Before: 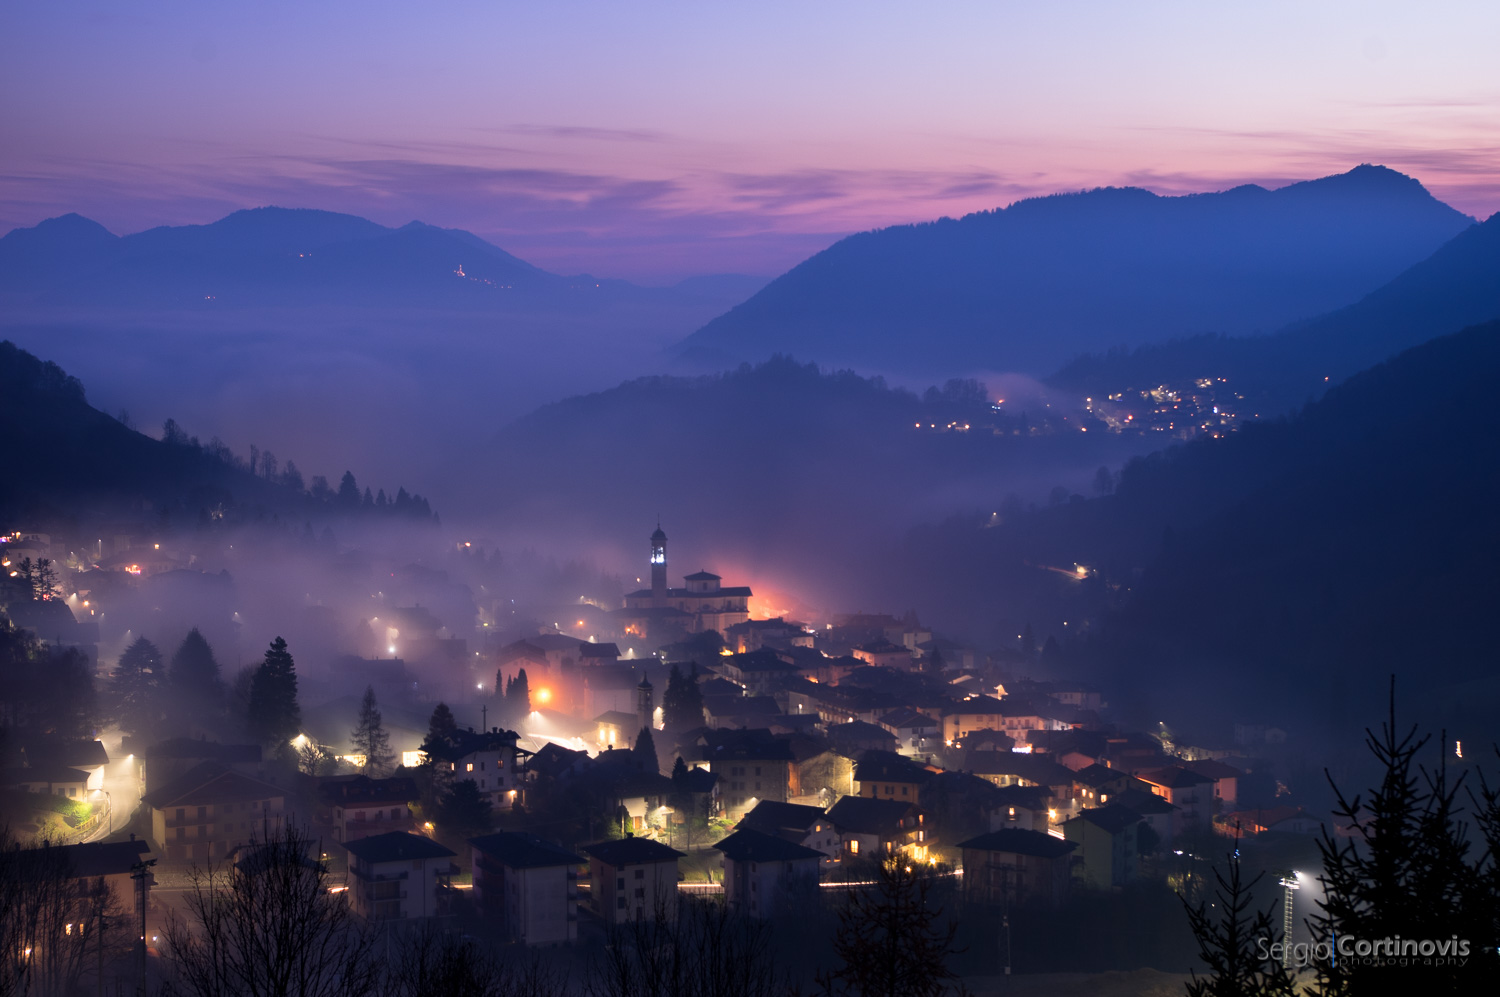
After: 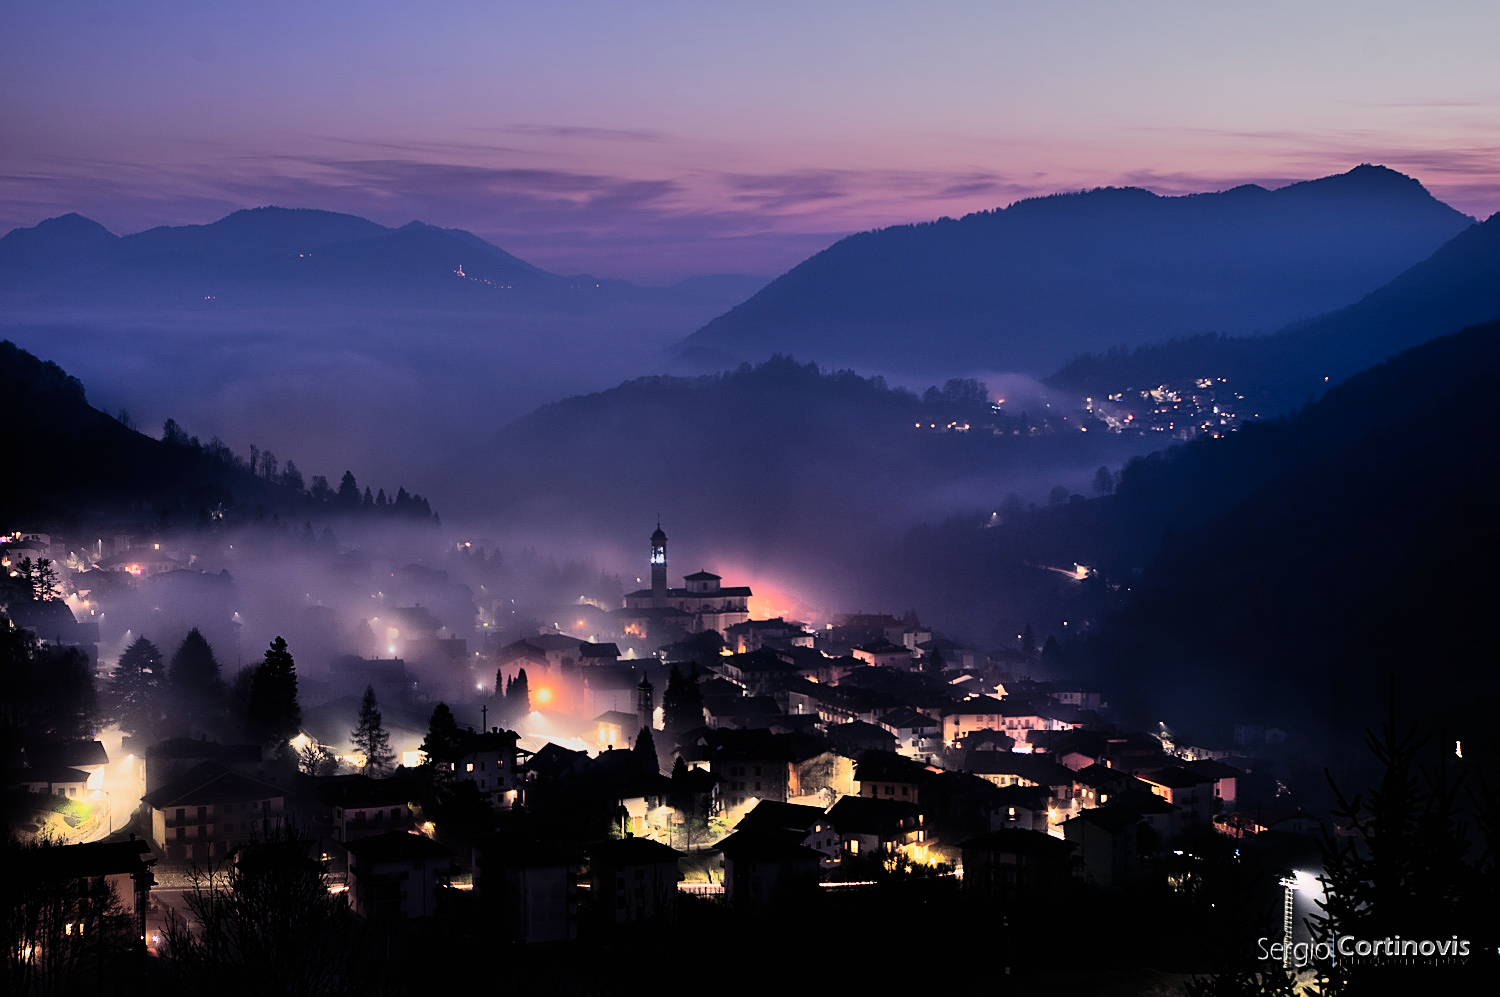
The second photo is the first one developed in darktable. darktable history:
shadows and highlights: shadows color adjustment 99.16%, highlights color adjustment 0.345%, low approximation 0.01, soften with gaussian
sharpen: on, module defaults
filmic rgb: black relative exposure -5.04 EV, white relative exposure 3.99 EV, threshold 5.98 EV, hardness 2.9, contrast 1.301, highlights saturation mix -30.73%, enable highlight reconstruction true
exposure: exposure -0.461 EV, compensate highlight preservation false
